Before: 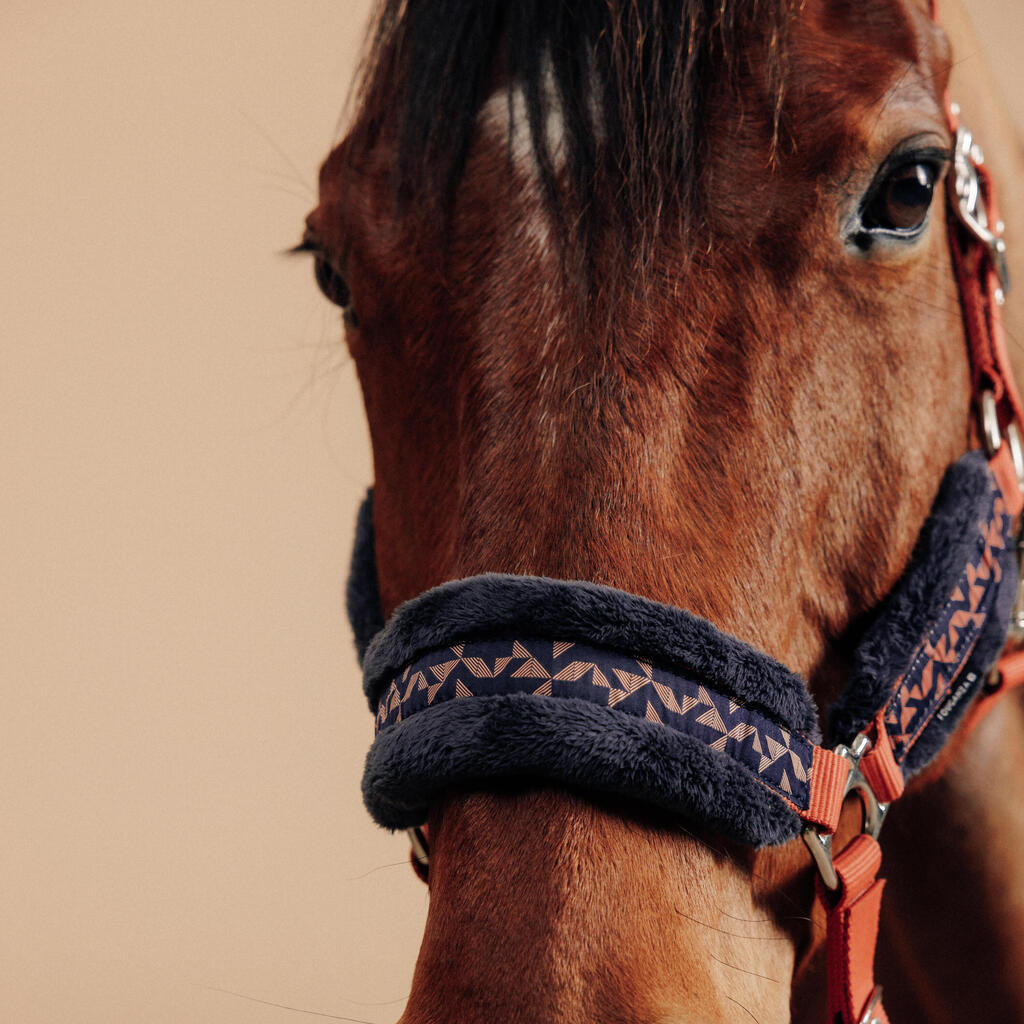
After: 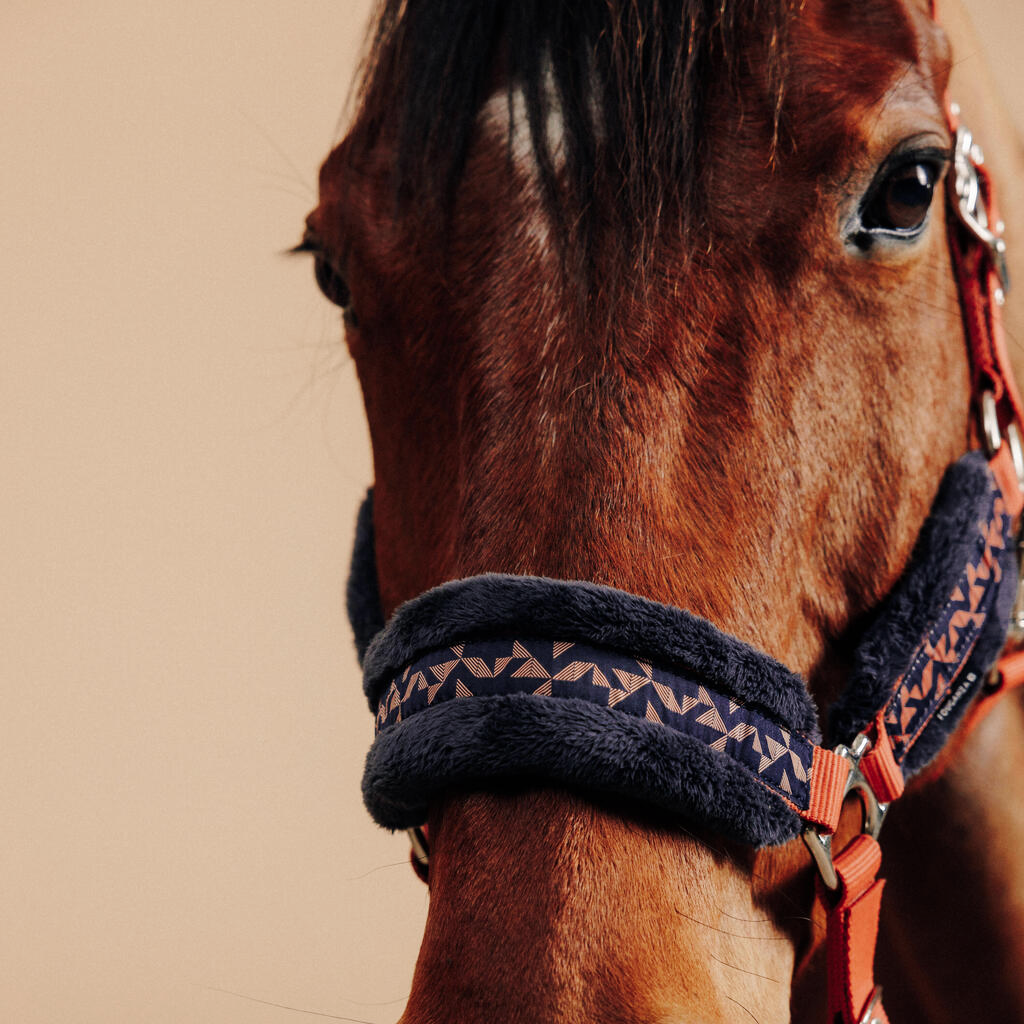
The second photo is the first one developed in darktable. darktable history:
tone curve: curves: ch0 [(0, 0) (0.183, 0.152) (0.571, 0.594) (1, 1)]; ch1 [(0, 0) (0.394, 0.307) (0.5, 0.5) (0.586, 0.597) (0.625, 0.647) (1, 1)]; ch2 [(0, 0) (0.5, 0.5) (0.604, 0.616) (1, 1)], preserve colors none
